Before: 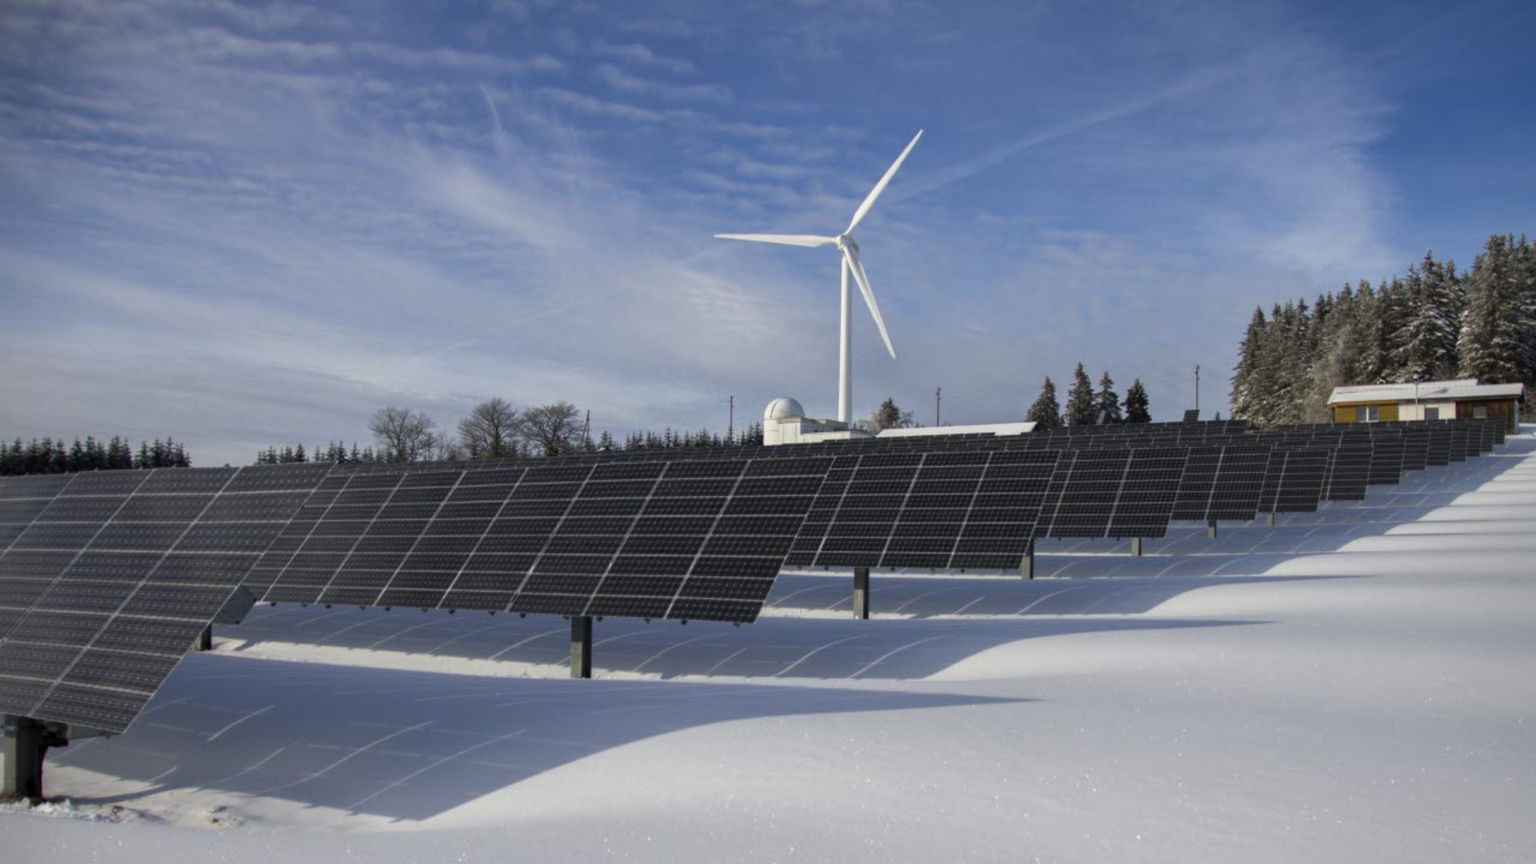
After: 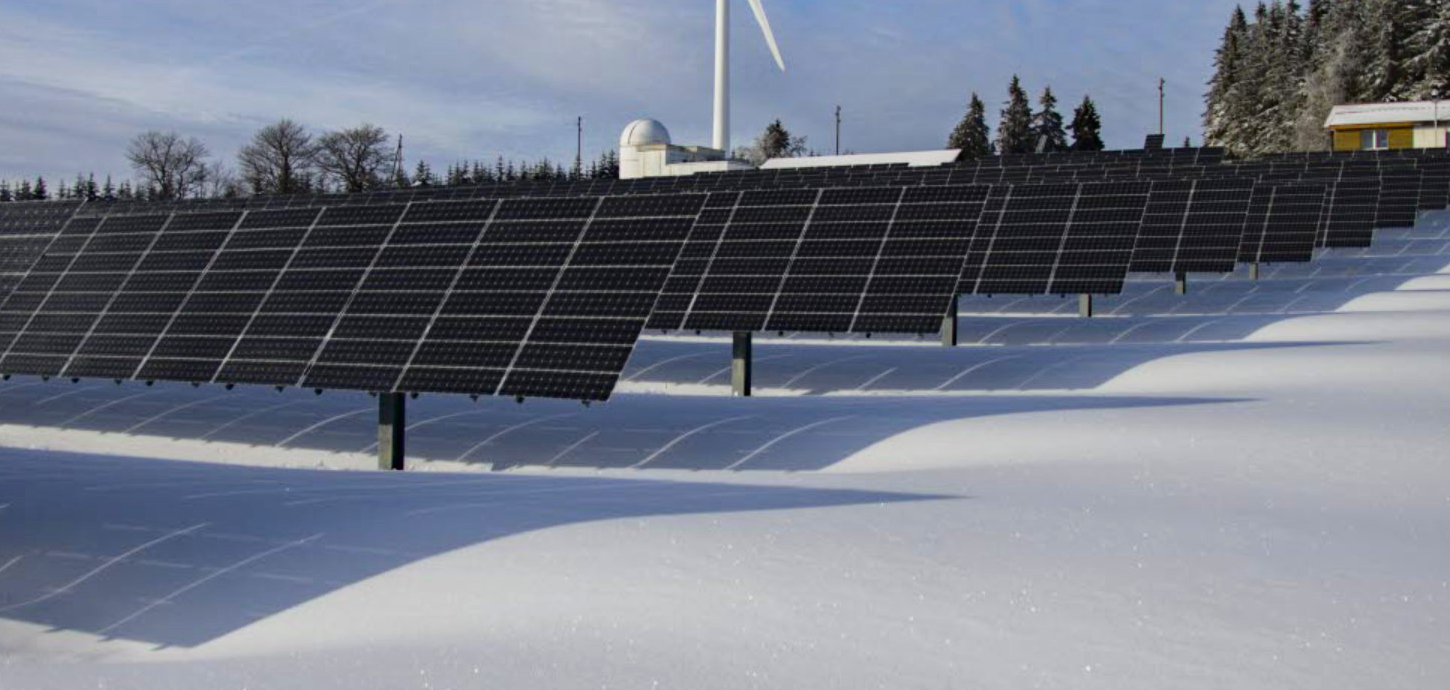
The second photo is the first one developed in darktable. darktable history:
haze removal: compatibility mode true, adaptive false
crop and rotate: left 17.458%, top 35.071%, right 6.982%, bottom 1.003%
tone curve: curves: ch0 [(0, 0.008) (0.046, 0.032) (0.151, 0.108) (0.367, 0.379) (0.496, 0.526) (0.771, 0.786) (0.857, 0.85) (1, 0.965)]; ch1 [(0, 0) (0.248, 0.252) (0.388, 0.383) (0.482, 0.478) (0.499, 0.499) (0.518, 0.518) (0.544, 0.552) (0.585, 0.617) (0.683, 0.735) (0.823, 0.894) (1, 1)]; ch2 [(0, 0) (0.302, 0.284) (0.427, 0.417) (0.473, 0.47) (0.503, 0.503) (0.523, 0.518) (0.55, 0.563) (0.624, 0.643) (0.753, 0.764) (1, 1)], color space Lab, independent channels, preserve colors none
